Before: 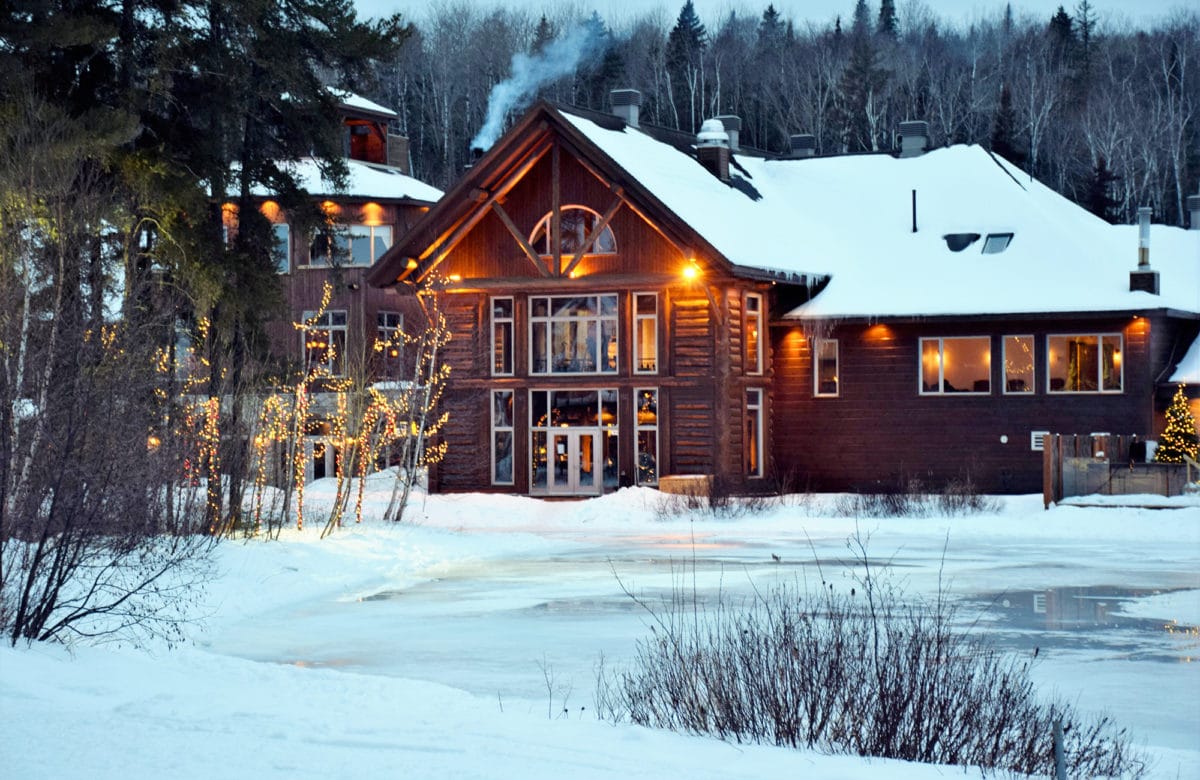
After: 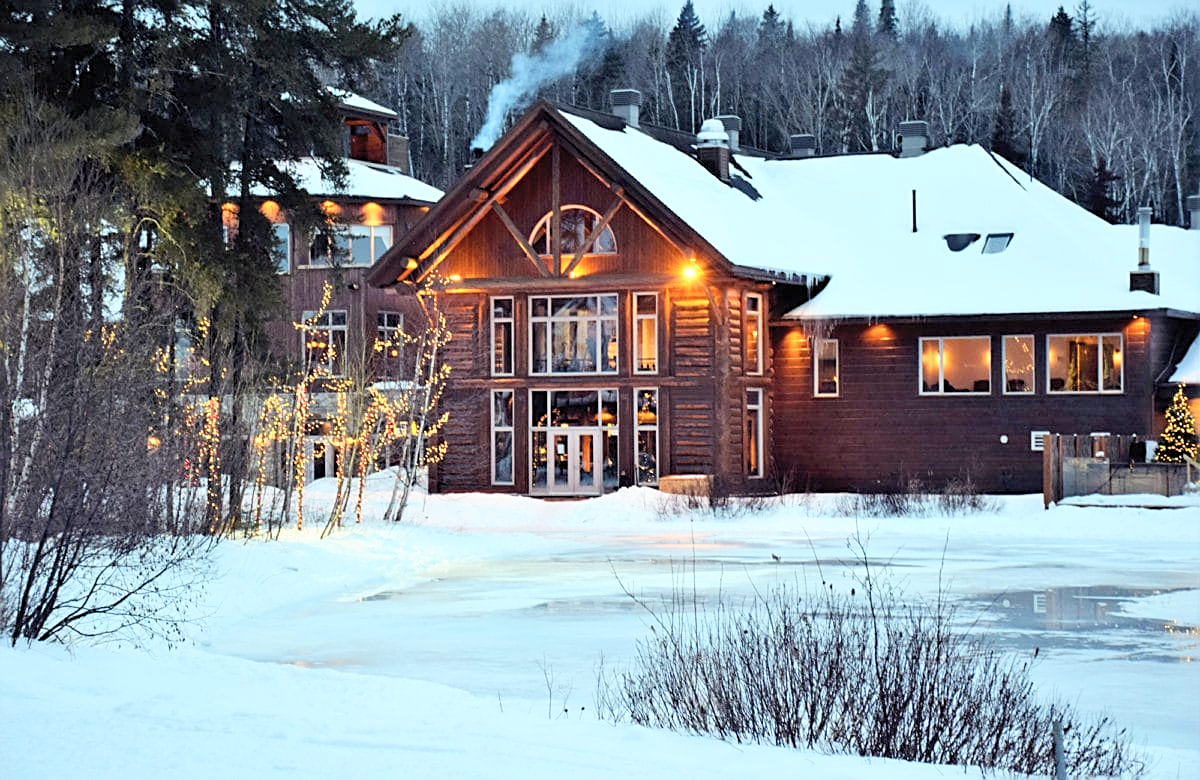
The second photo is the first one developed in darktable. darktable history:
levels: mode automatic, black 0.023%, white 99.97%, levels [0.062, 0.494, 0.925]
contrast brightness saturation: contrast 0.14, brightness 0.21
sharpen: on, module defaults
